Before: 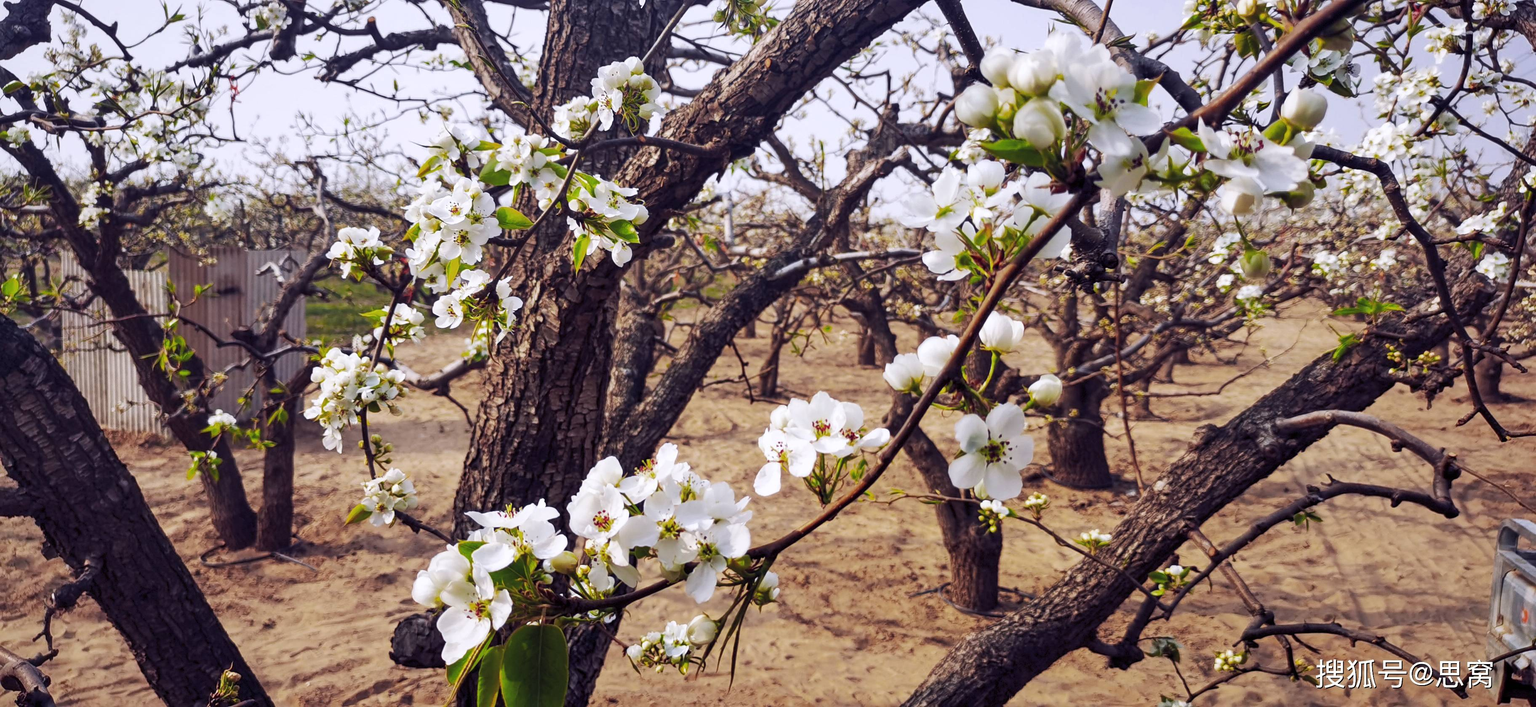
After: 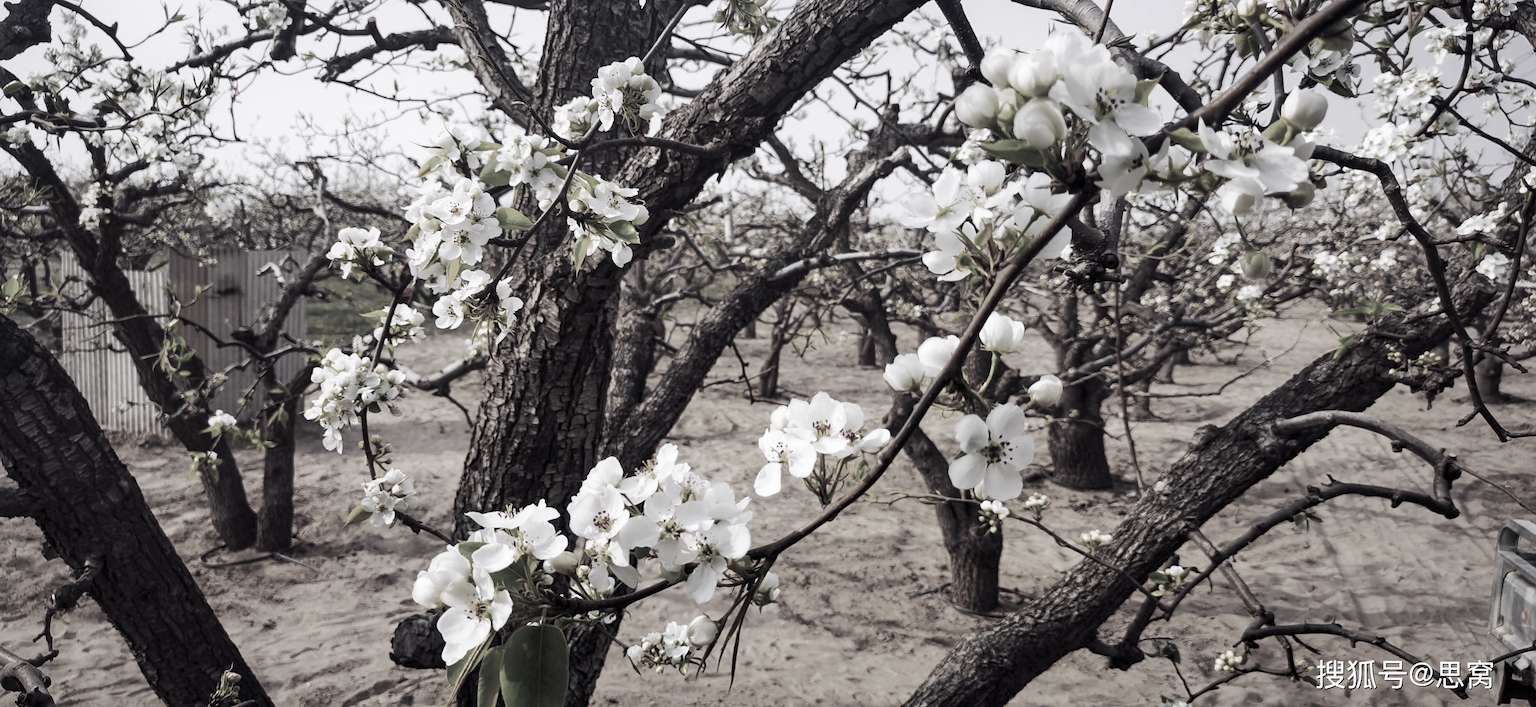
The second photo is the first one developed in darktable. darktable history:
shadows and highlights: shadows -24.28, highlights 49.77, soften with gaussian
color correction: saturation 0.2
color balance: on, module defaults
